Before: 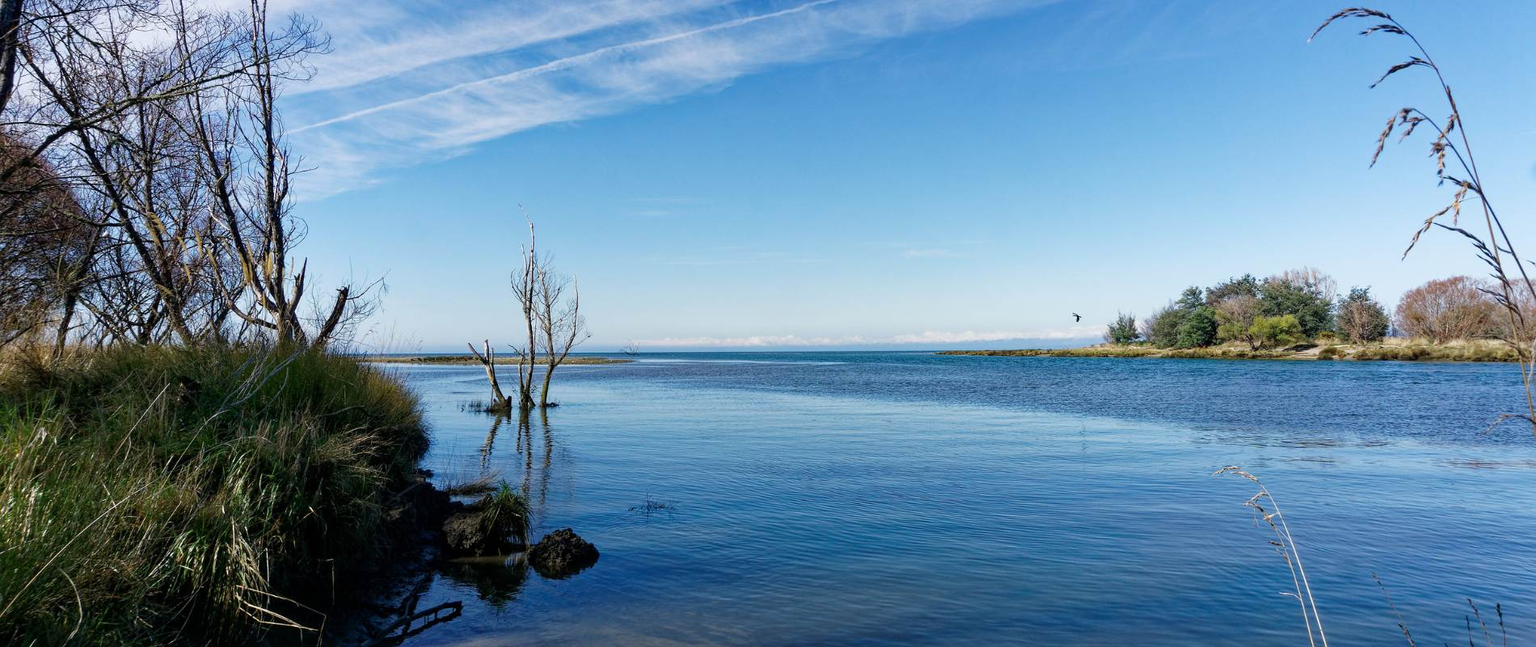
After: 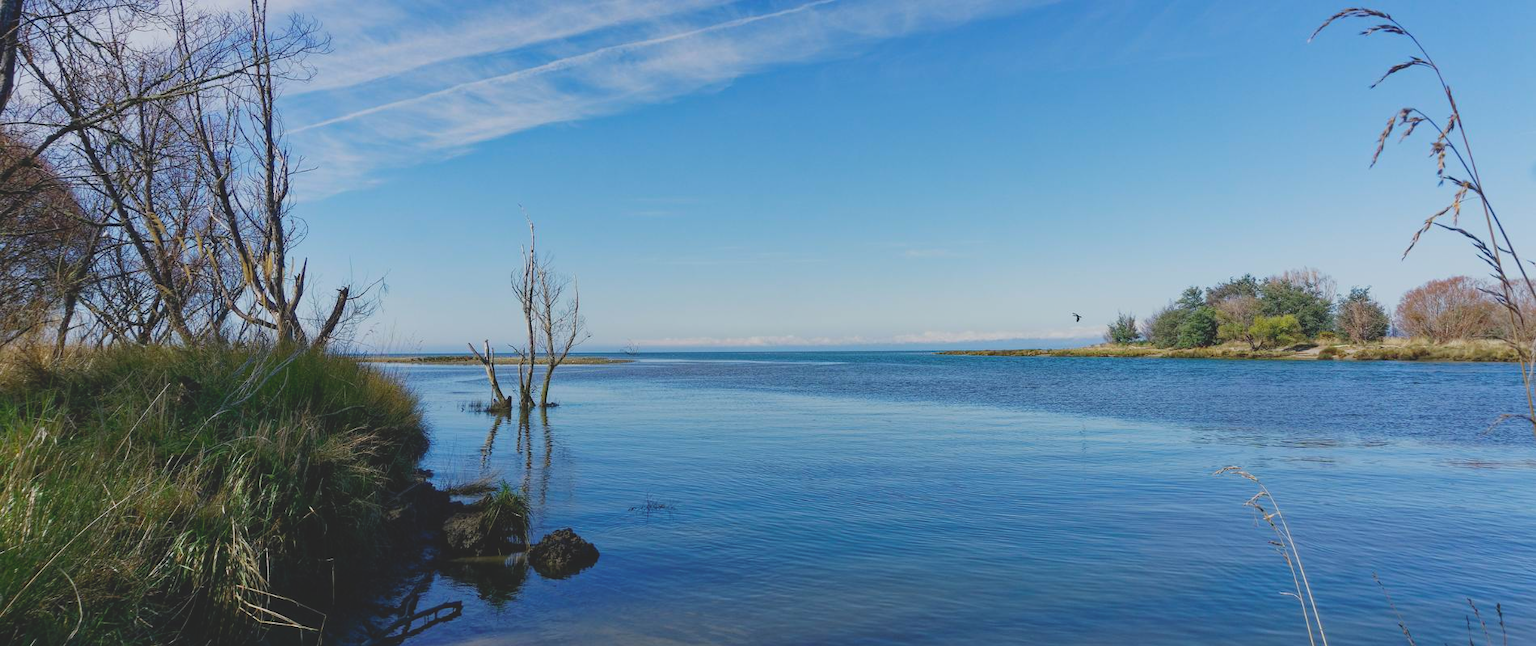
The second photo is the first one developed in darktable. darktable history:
contrast brightness saturation: contrast -0.286
